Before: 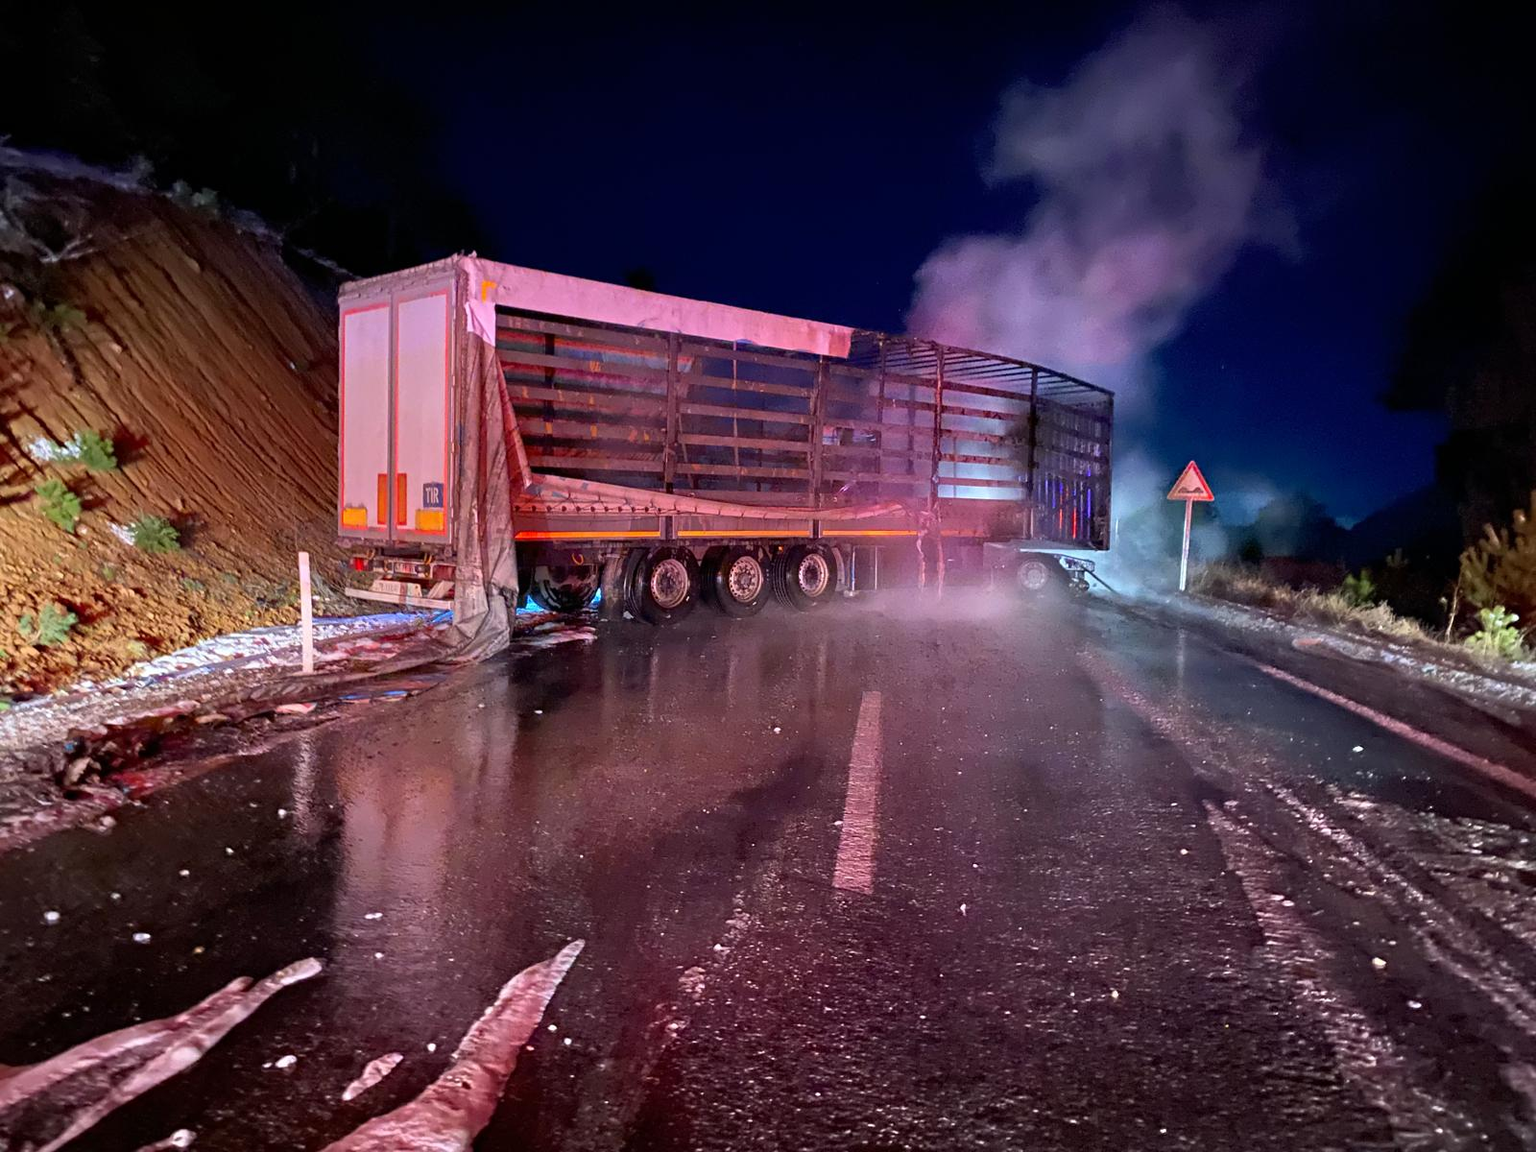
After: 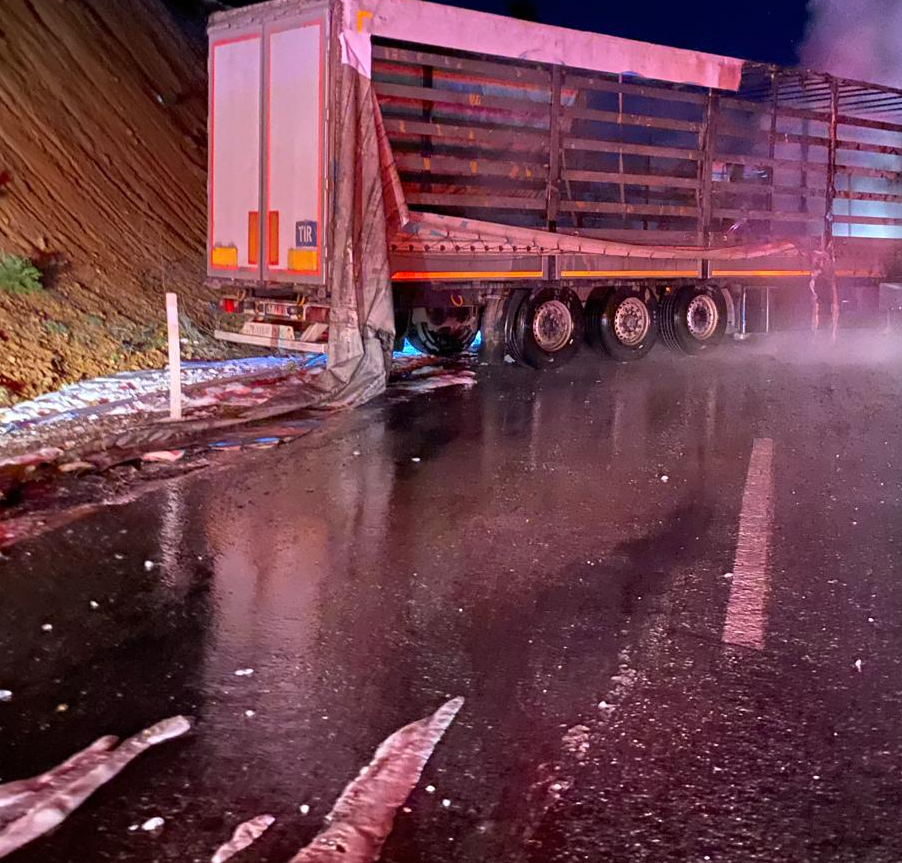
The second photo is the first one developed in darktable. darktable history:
crop: left 9.112%, top 23.556%, right 34.489%, bottom 4.49%
